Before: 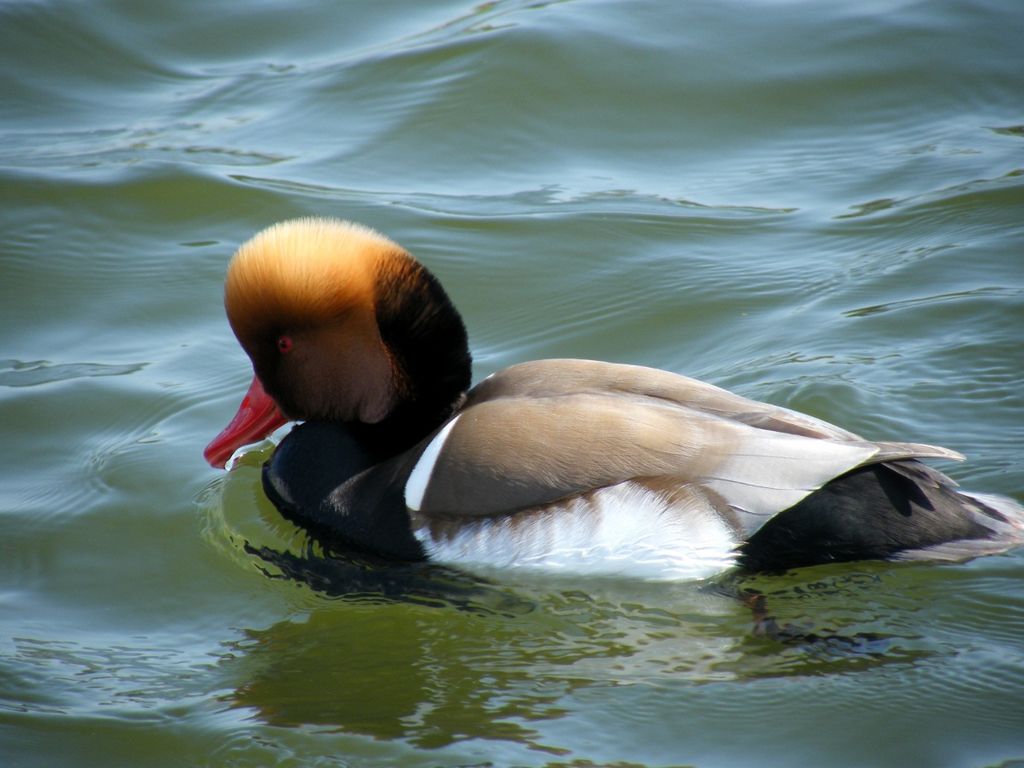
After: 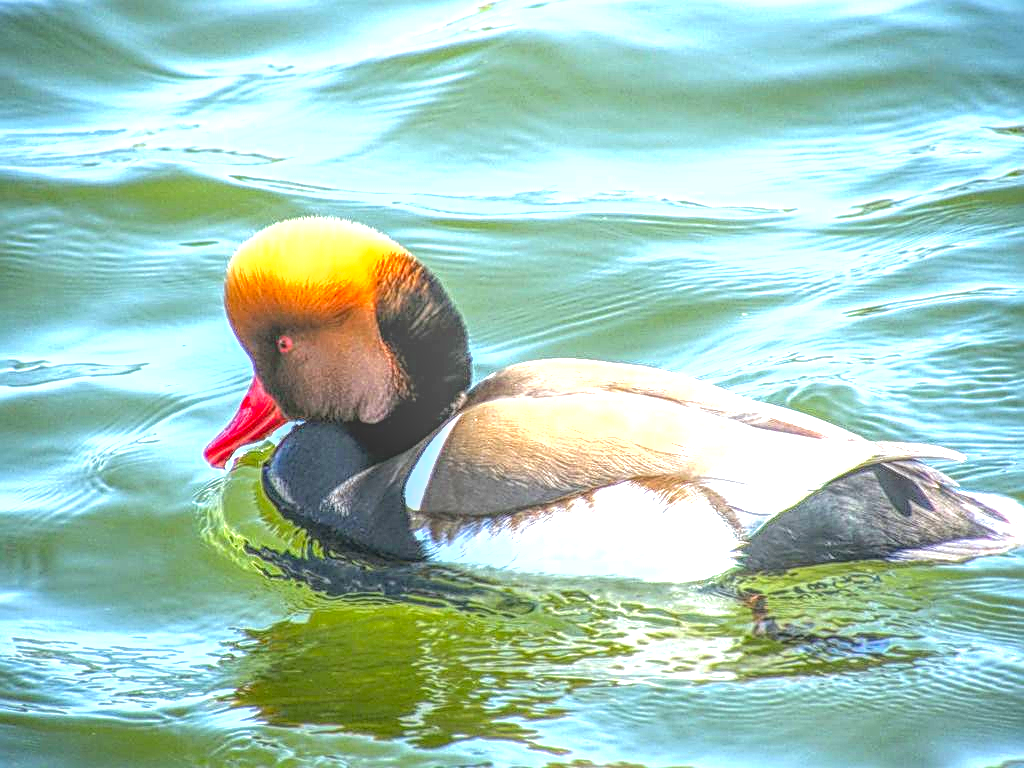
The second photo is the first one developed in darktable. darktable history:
contrast brightness saturation: brightness -0.02, saturation 0.35
sharpen: radius 2.543, amount 0.636
exposure: black level correction 0, exposure 1.675 EV, compensate exposure bias true, compensate highlight preservation false
local contrast: highlights 0%, shadows 0%, detail 200%, midtone range 0.25
